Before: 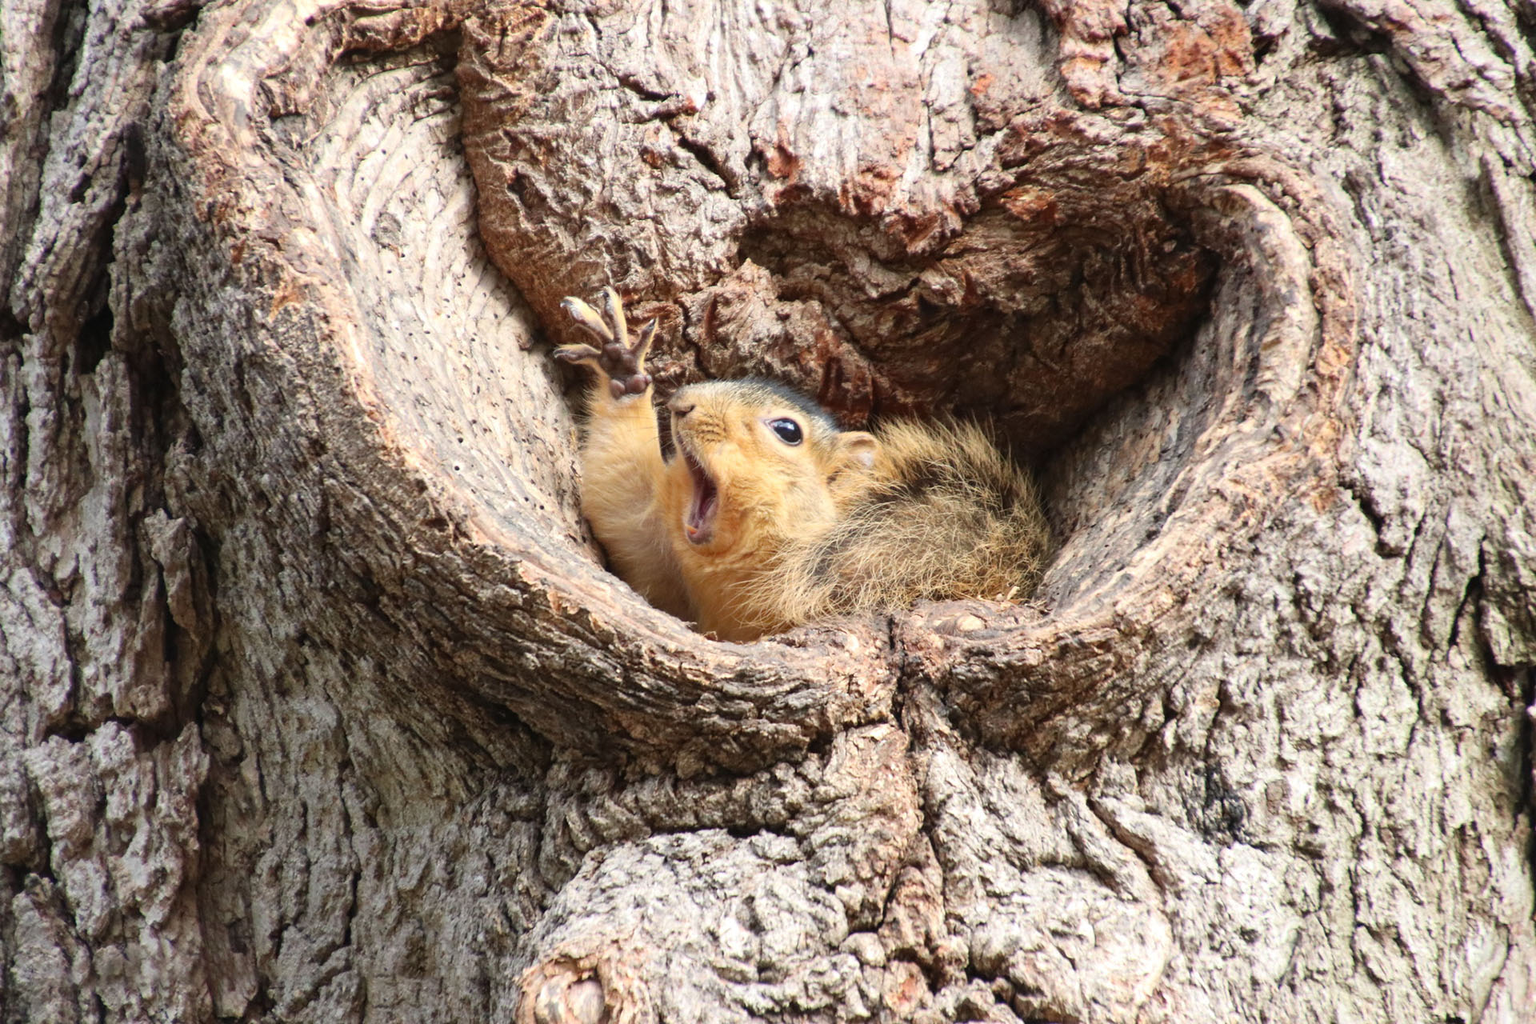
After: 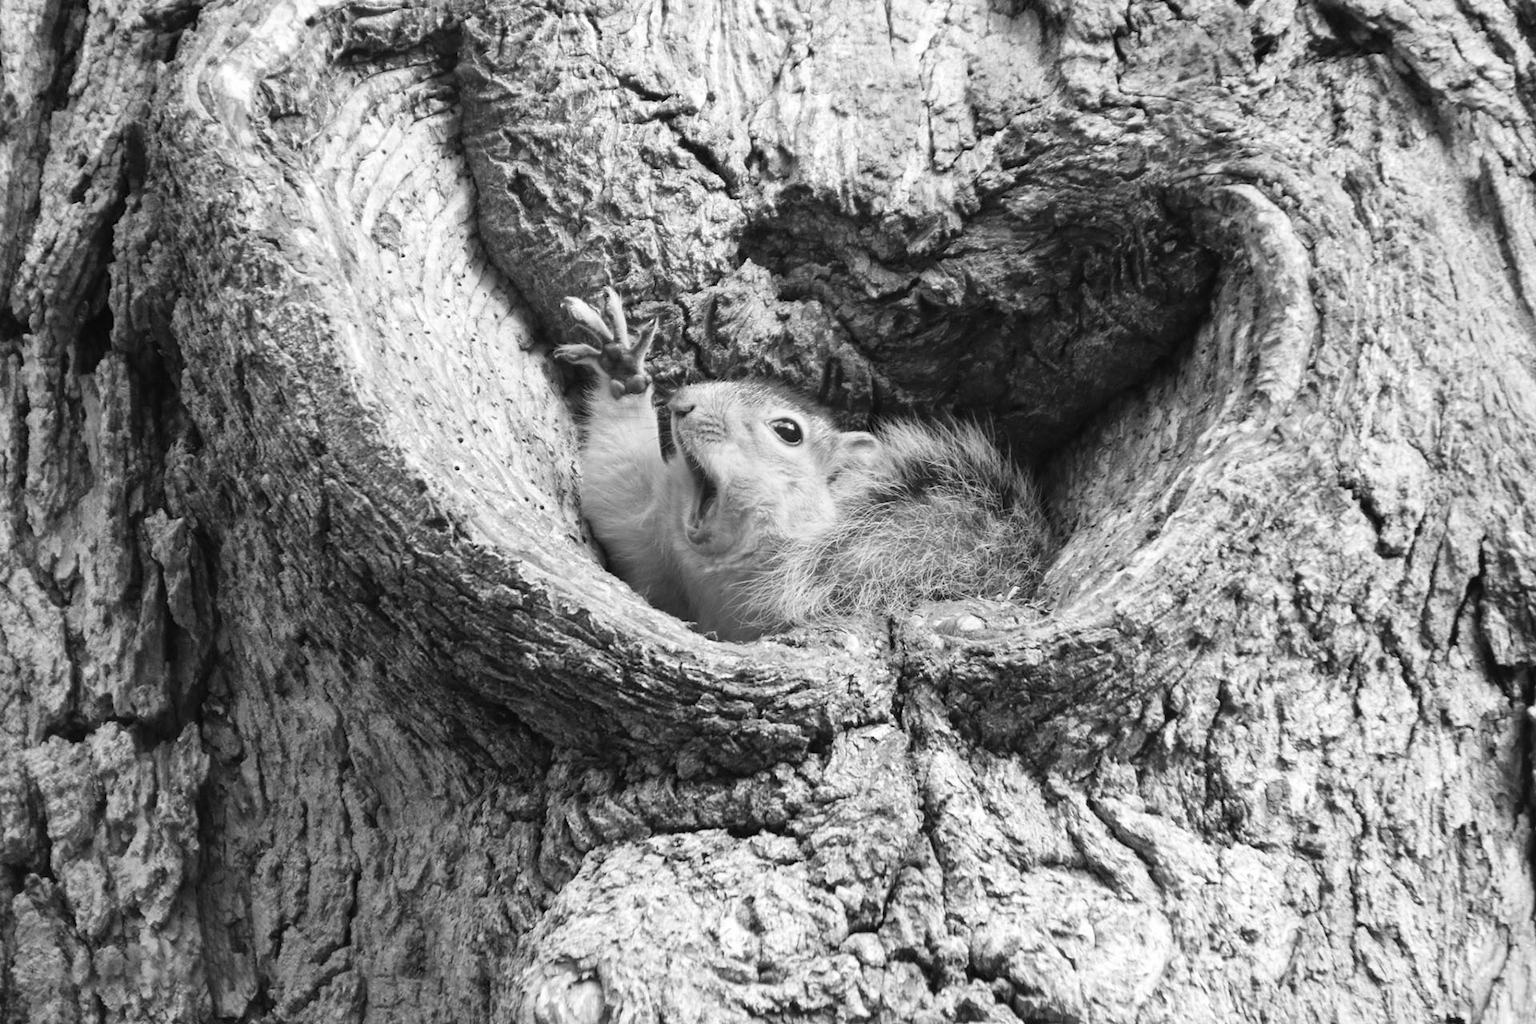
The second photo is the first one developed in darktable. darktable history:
monochrome: on, module defaults
vibrance: on, module defaults
